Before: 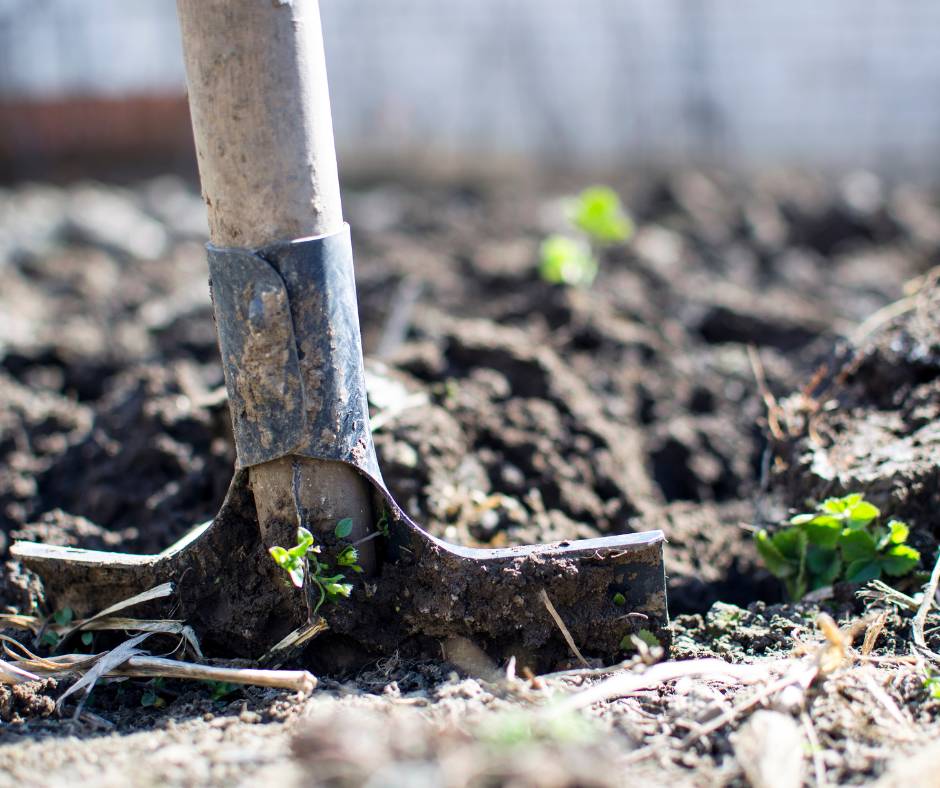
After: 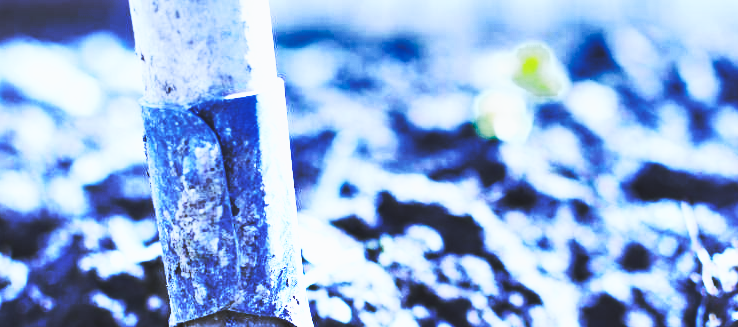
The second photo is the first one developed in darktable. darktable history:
shadows and highlights: shadows 43.71, white point adjustment -1.46, soften with gaussian
base curve: curves: ch0 [(0, 0.015) (0.085, 0.116) (0.134, 0.298) (0.19, 0.545) (0.296, 0.764) (0.599, 0.982) (1, 1)], preserve colors none
color zones: curves: ch0 [(0, 0.5) (0.125, 0.4) (0.25, 0.5) (0.375, 0.4) (0.5, 0.4) (0.625, 0.6) (0.75, 0.6) (0.875, 0.5)]; ch1 [(0, 0.4) (0.125, 0.5) (0.25, 0.4) (0.375, 0.4) (0.5, 0.4) (0.625, 0.4) (0.75, 0.5) (0.875, 0.4)]; ch2 [(0, 0.6) (0.125, 0.5) (0.25, 0.5) (0.375, 0.6) (0.5, 0.6) (0.625, 0.5) (0.75, 0.5) (0.875, 0.5)]
crop: left 7.036%, top 18.398%, right 14.379%, bottom 40.043%
white balance: red 0.766, blue 1.537
